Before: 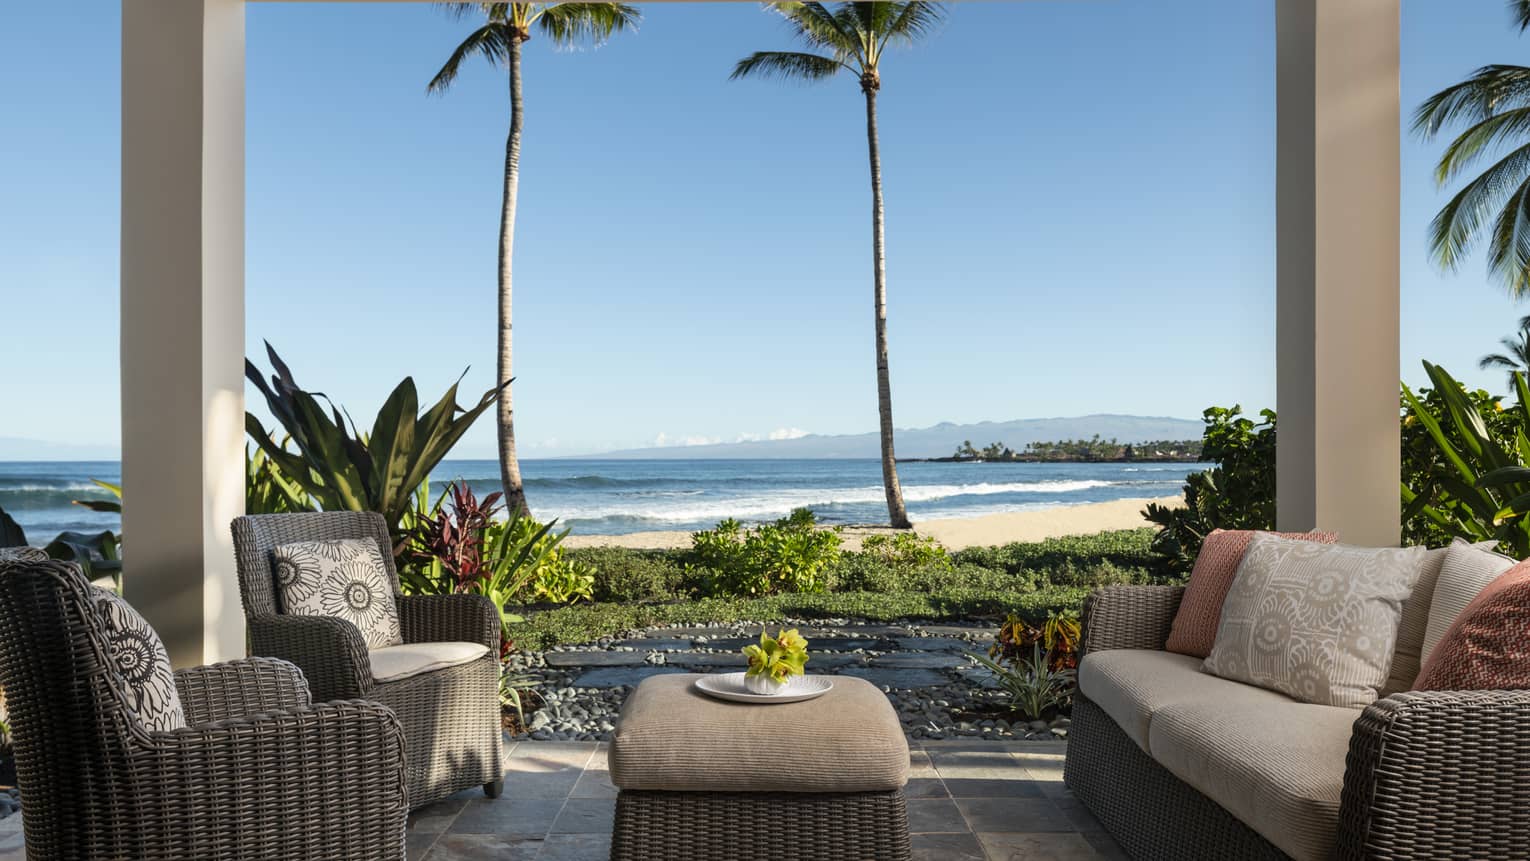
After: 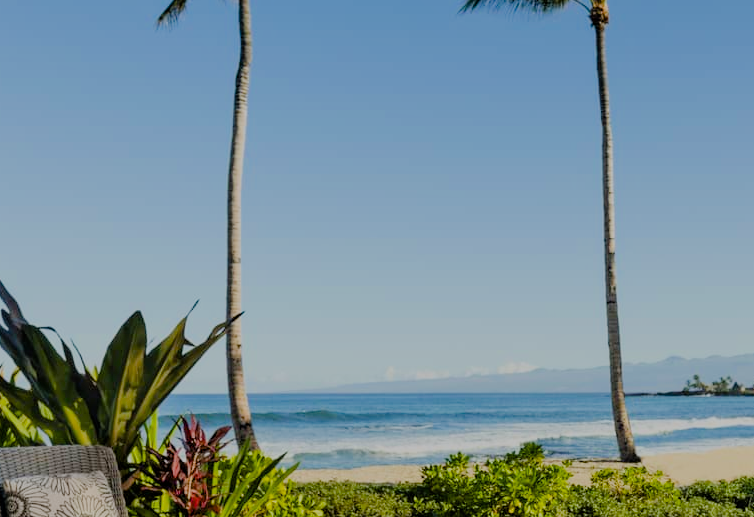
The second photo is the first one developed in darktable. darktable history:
crop: left 17.743%, top 7.706%, right 32.911%, bottom 32.238%
color balance rgb: shadows lift › chroma 0.711%, shadows lift › hue 111.98°, perceptual saturation grading › global saturation 36.307%, perceptual saturation grading › shadows 34.574%, contrast -20.225%
contrast equalizer: y [[0.509, 0.517, 0.523, 0.523, 0.517, 0.509], [0.5 ×6], [0.5 ×6], [0 ×6], [0 ×6]]
filmic rgb: black relative exposure -6.05 EV, white relative exposure 6.97 EV, hardness 2.27
